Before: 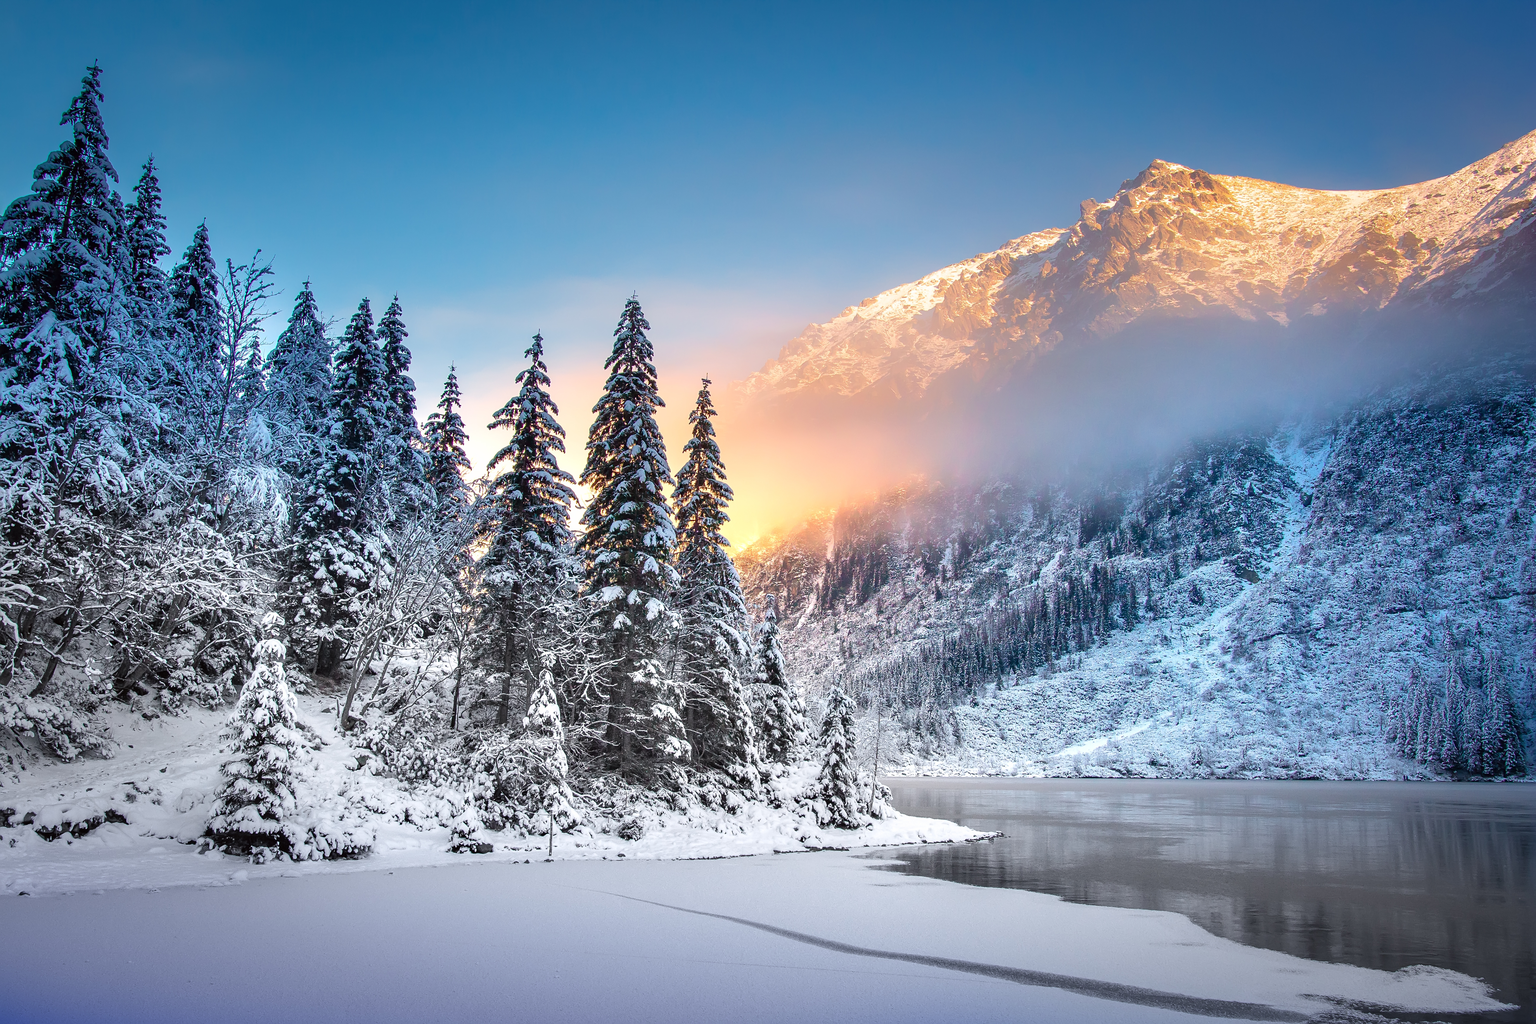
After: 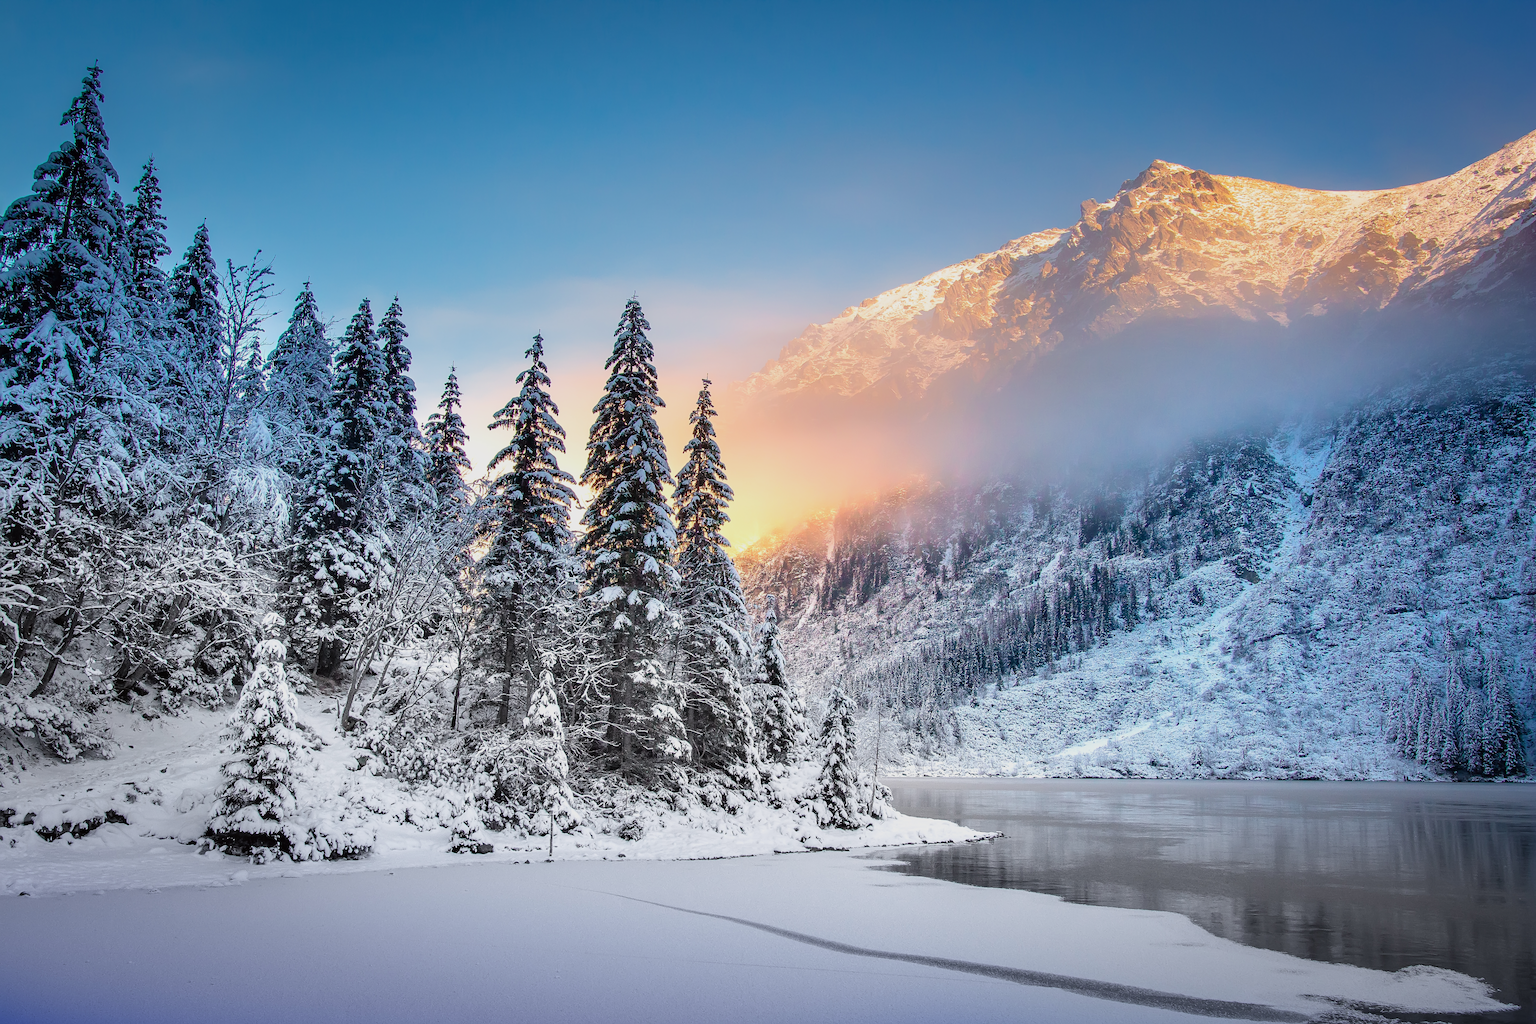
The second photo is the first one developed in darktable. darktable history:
filmic rgb: black relative exposure -14.28 EV, white relative exposure 3.35 EV, hardness 7.88, contrast 0.999
